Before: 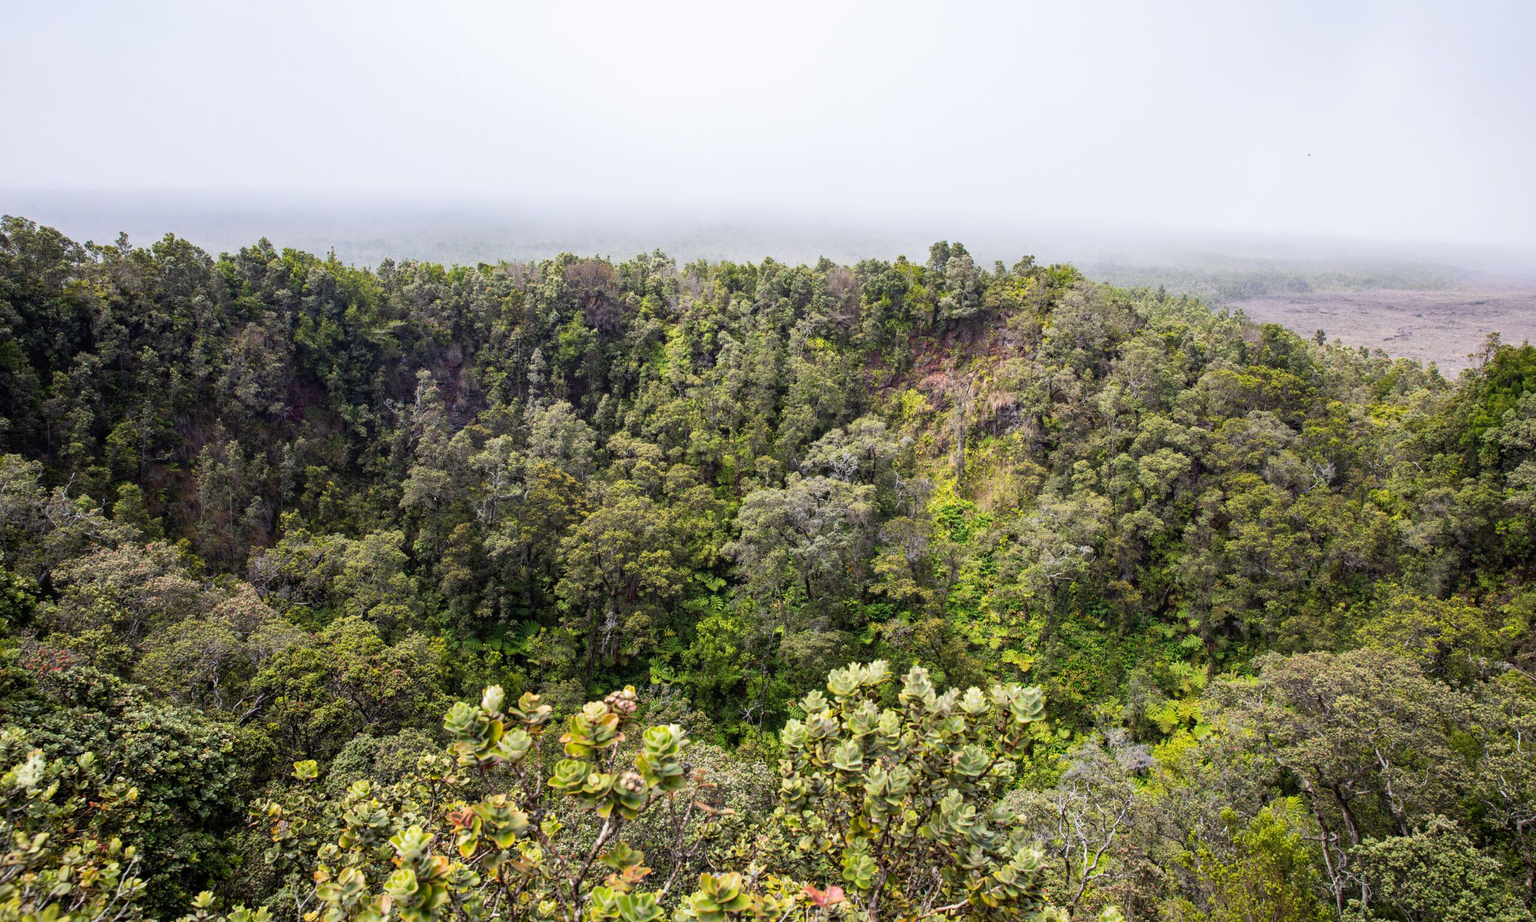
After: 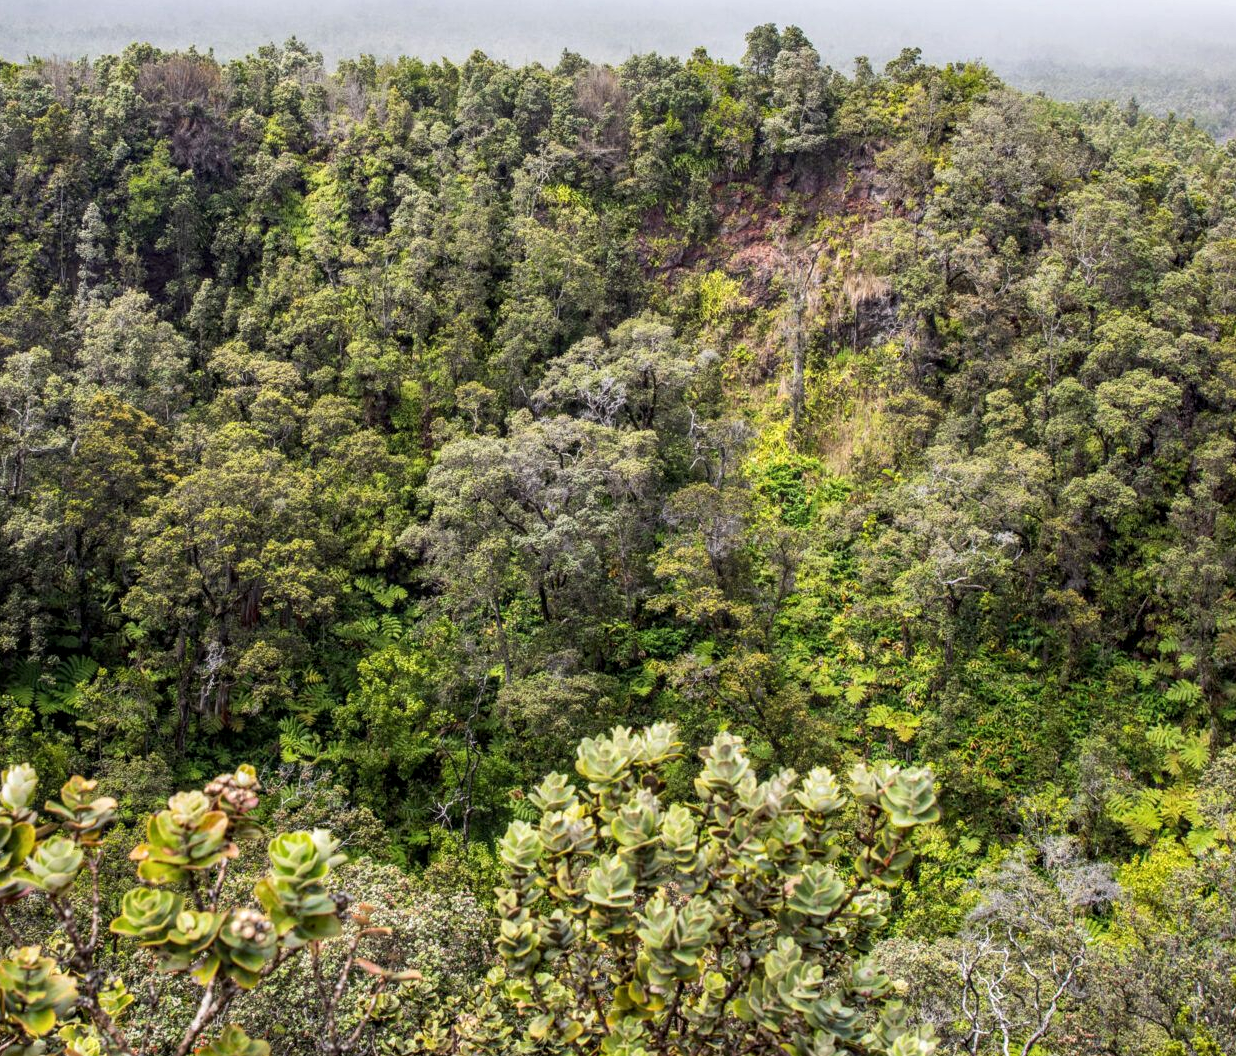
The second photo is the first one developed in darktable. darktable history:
crop: left 31.379%, top 24.658%, right 20.326%, bottom 6.628%
local contrast: on, module defaults
